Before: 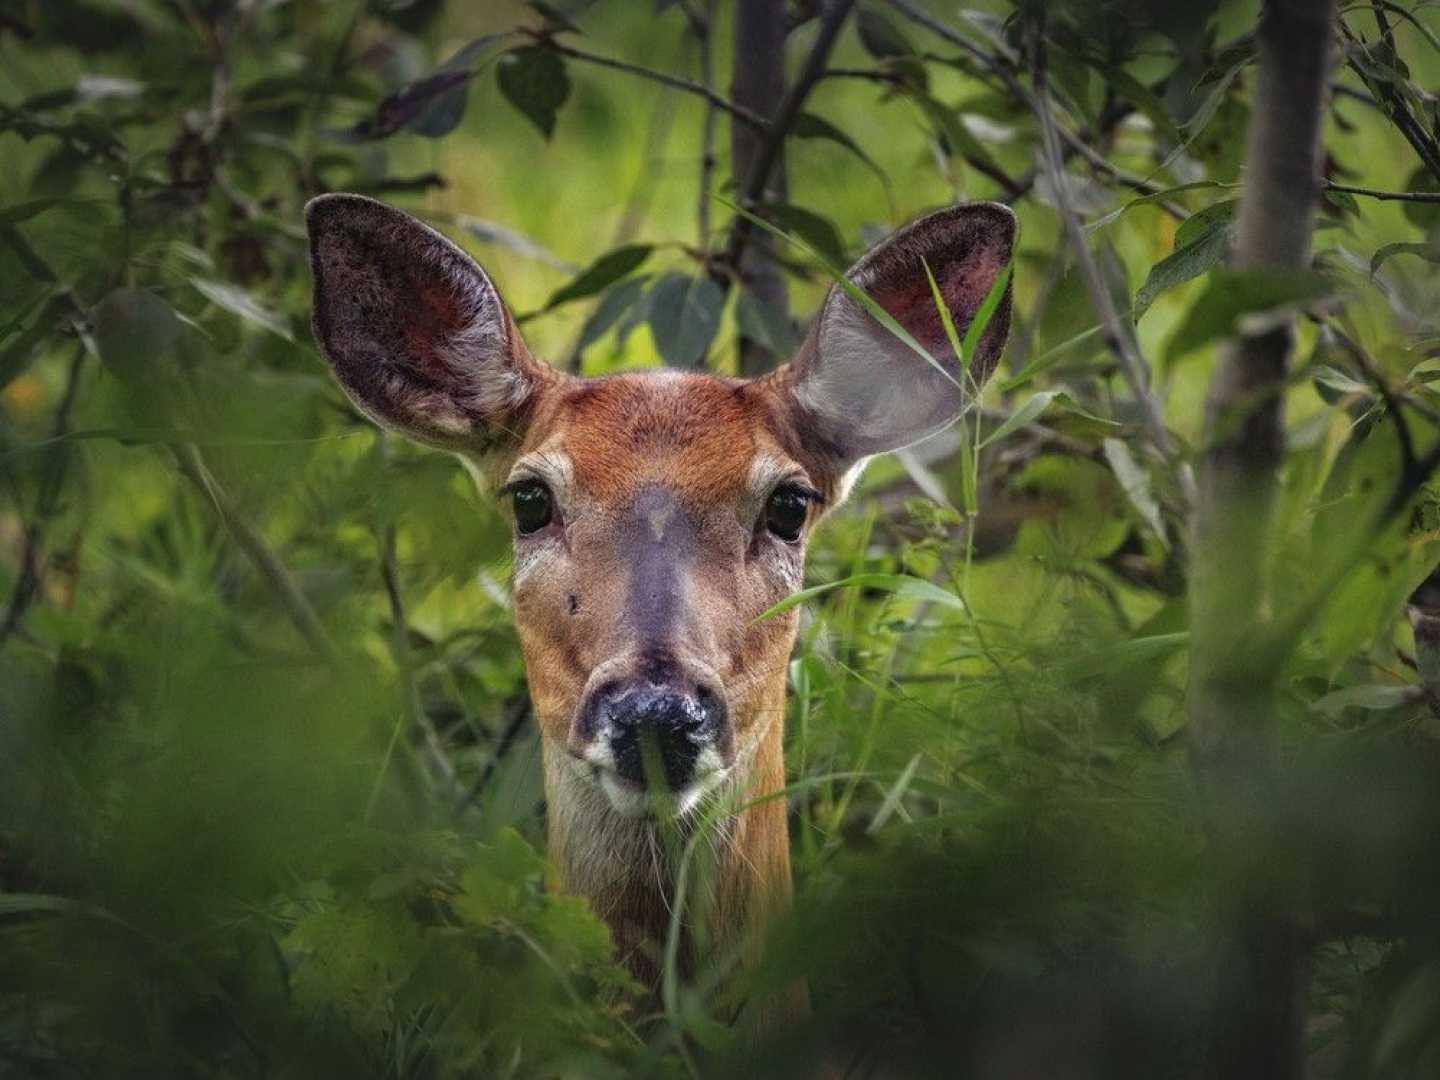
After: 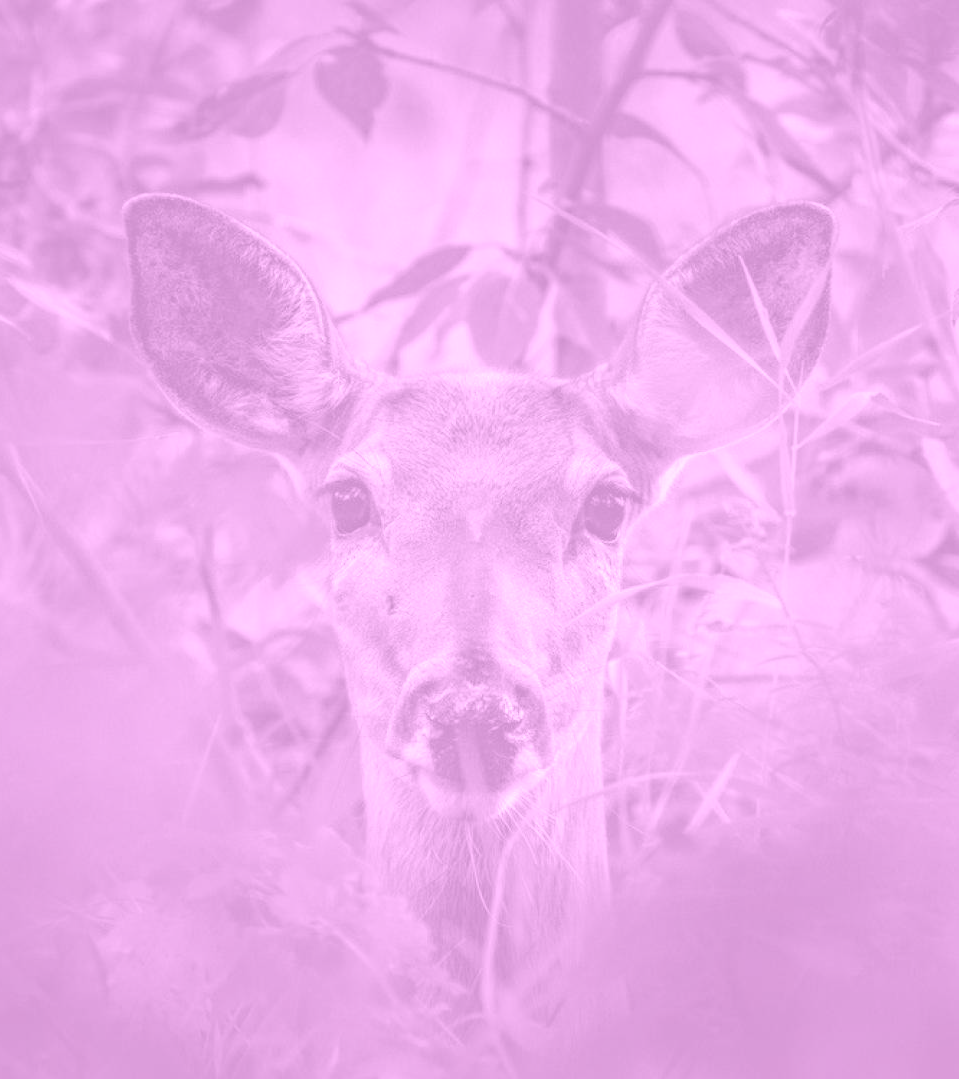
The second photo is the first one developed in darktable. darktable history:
local contrast: on, module defaults
white balance: emerald 1
colorize: hue 331.2°, saturation 75%, source mix 30.28%, lightness 70.52%, version 1
crop and rotate: left 12.648%, right 20.685%
